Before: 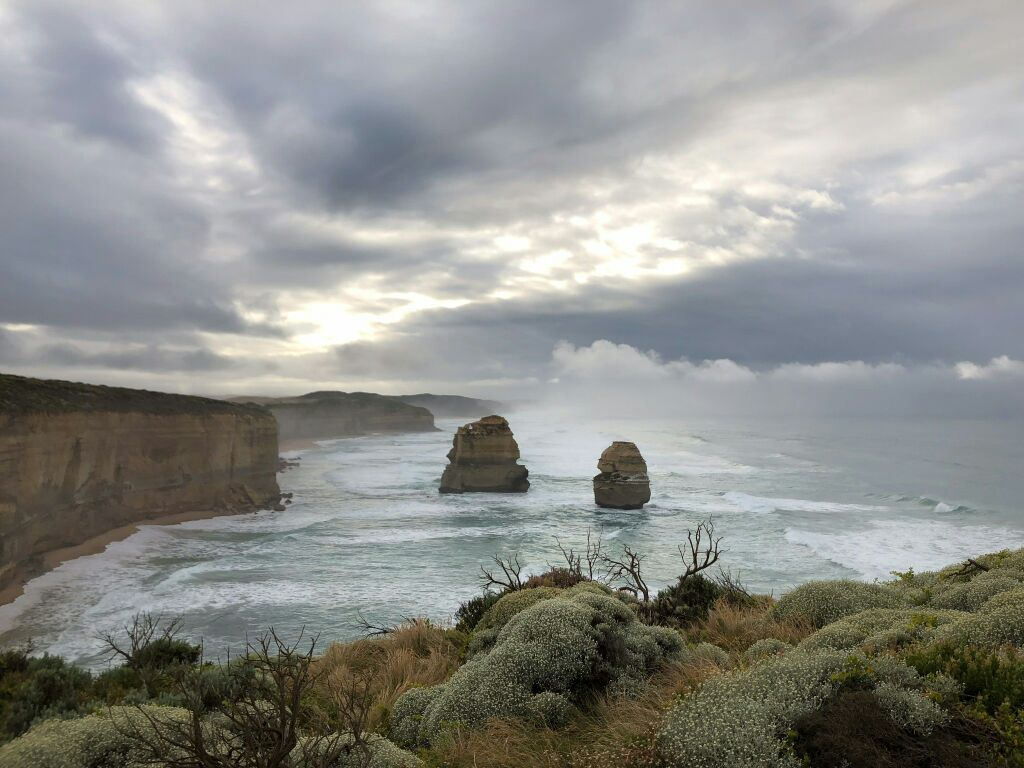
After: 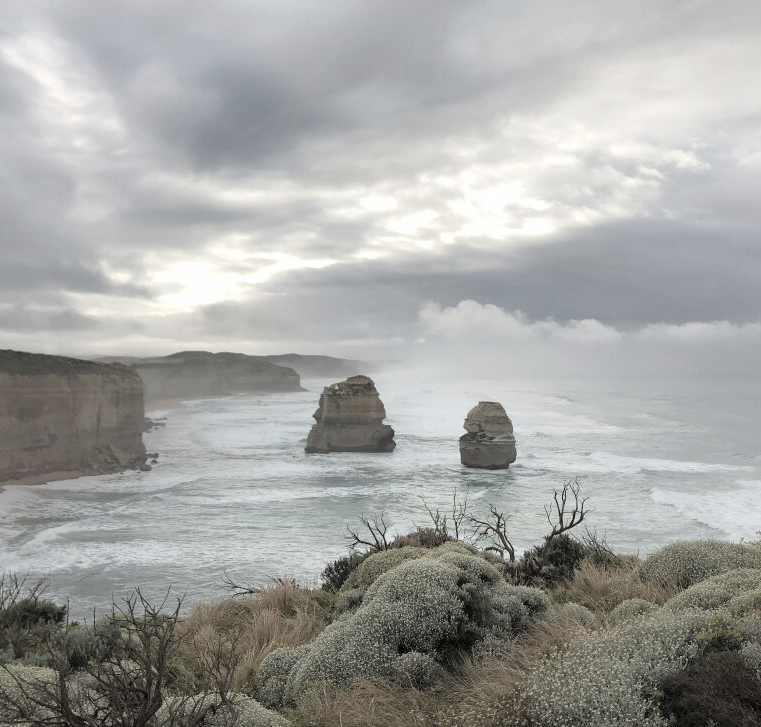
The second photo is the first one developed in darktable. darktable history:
contrast brightness saturation: brightness 0.184, saturation -0.515
crop and rotate: left 13.102%, top 5.245%, right 12.518%
